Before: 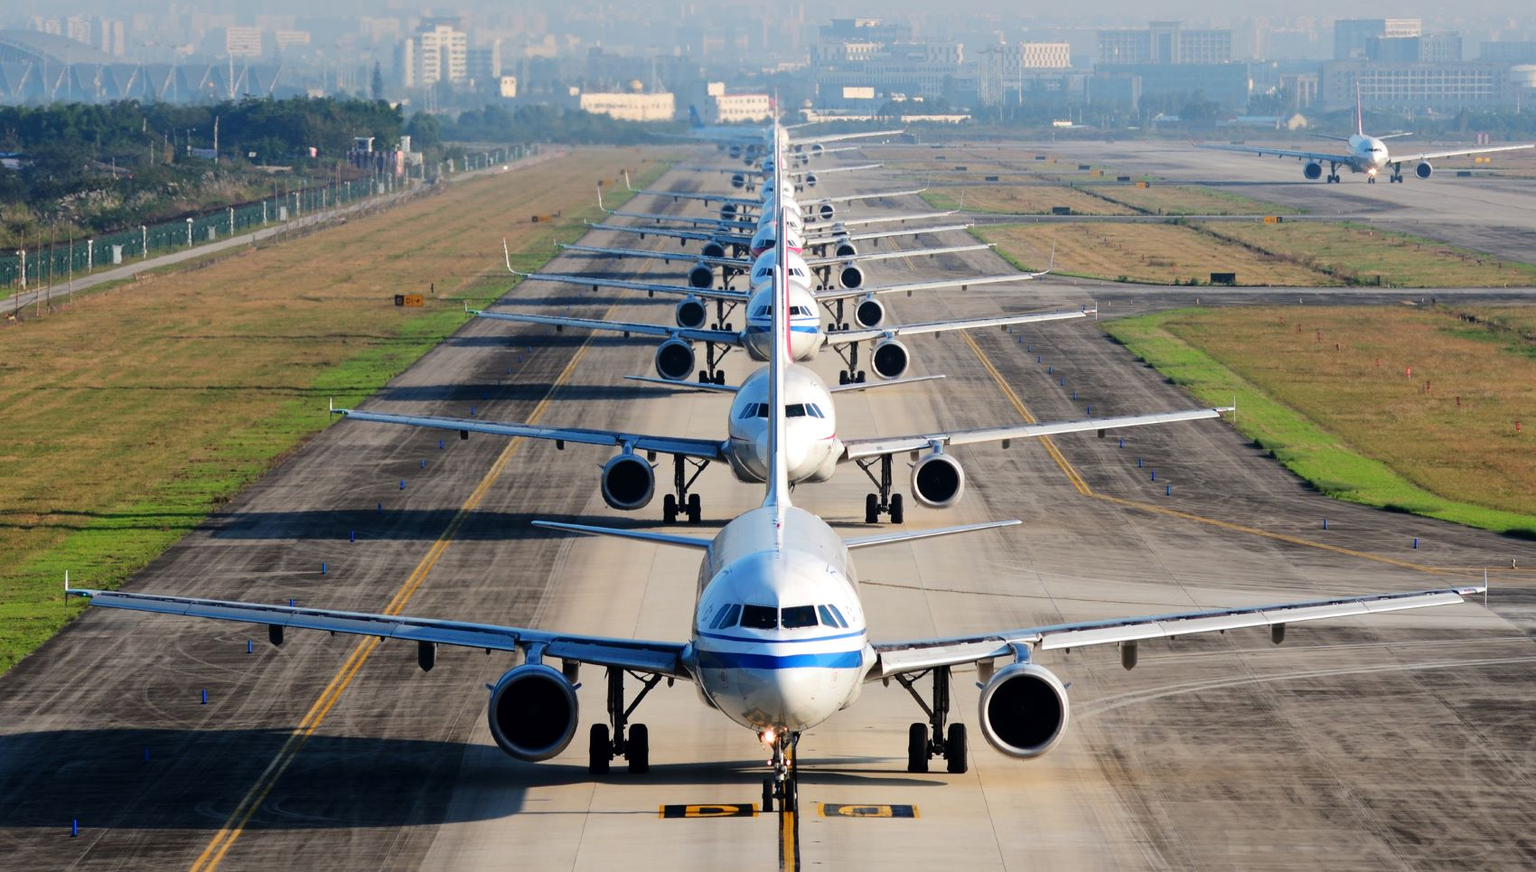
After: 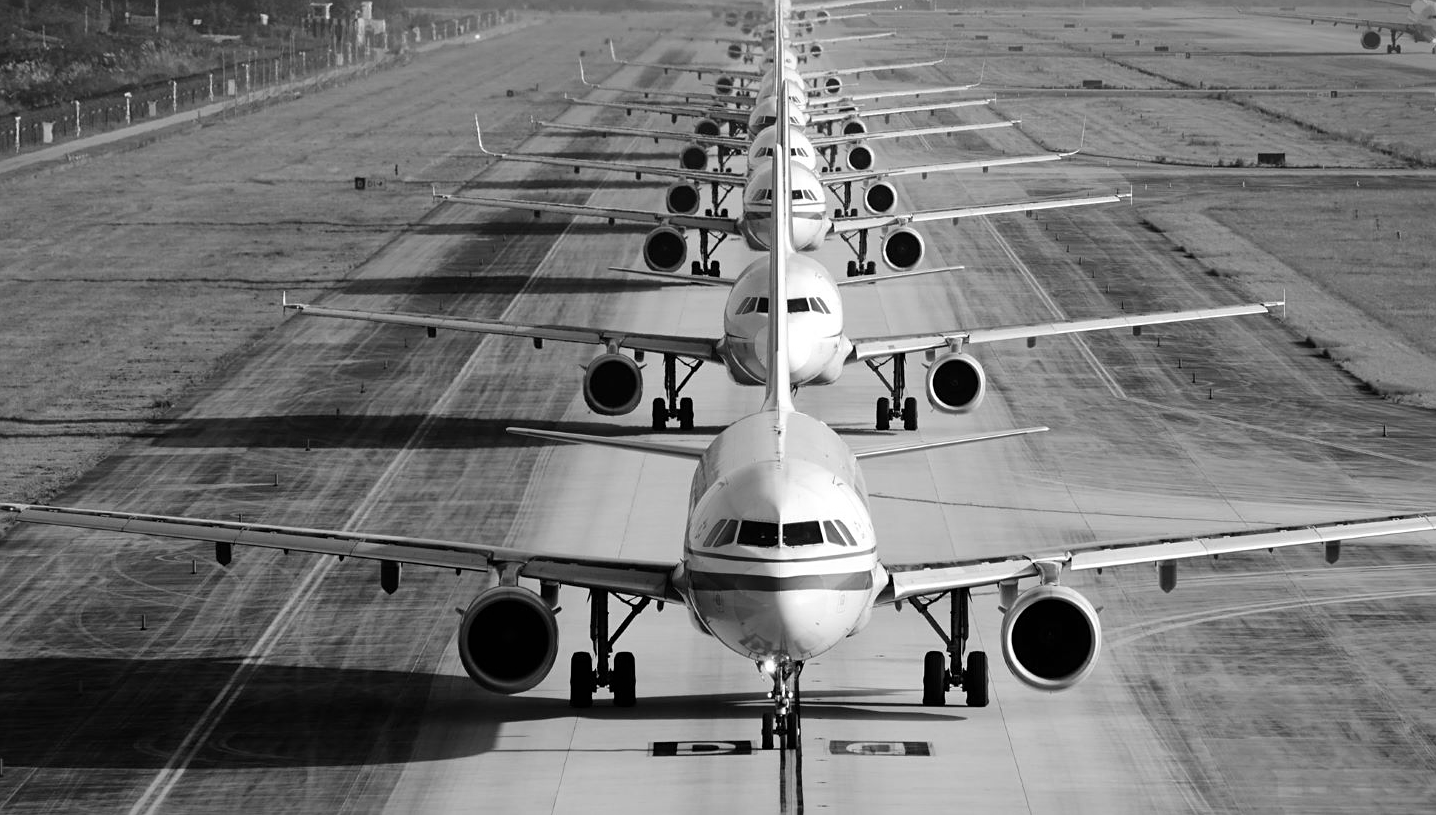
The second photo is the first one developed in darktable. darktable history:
vignetting: fall-off start 97.52%, fall-off radius 100%, brightness -0.574, saturation 0, center (-0.027, 0.404), width/height ratio 1.368, unbound false
monochrome: on, module defaults
crop and rotate: left 4.842%, top 15.51%, right 10.668%
sharpen: amount 0.2
